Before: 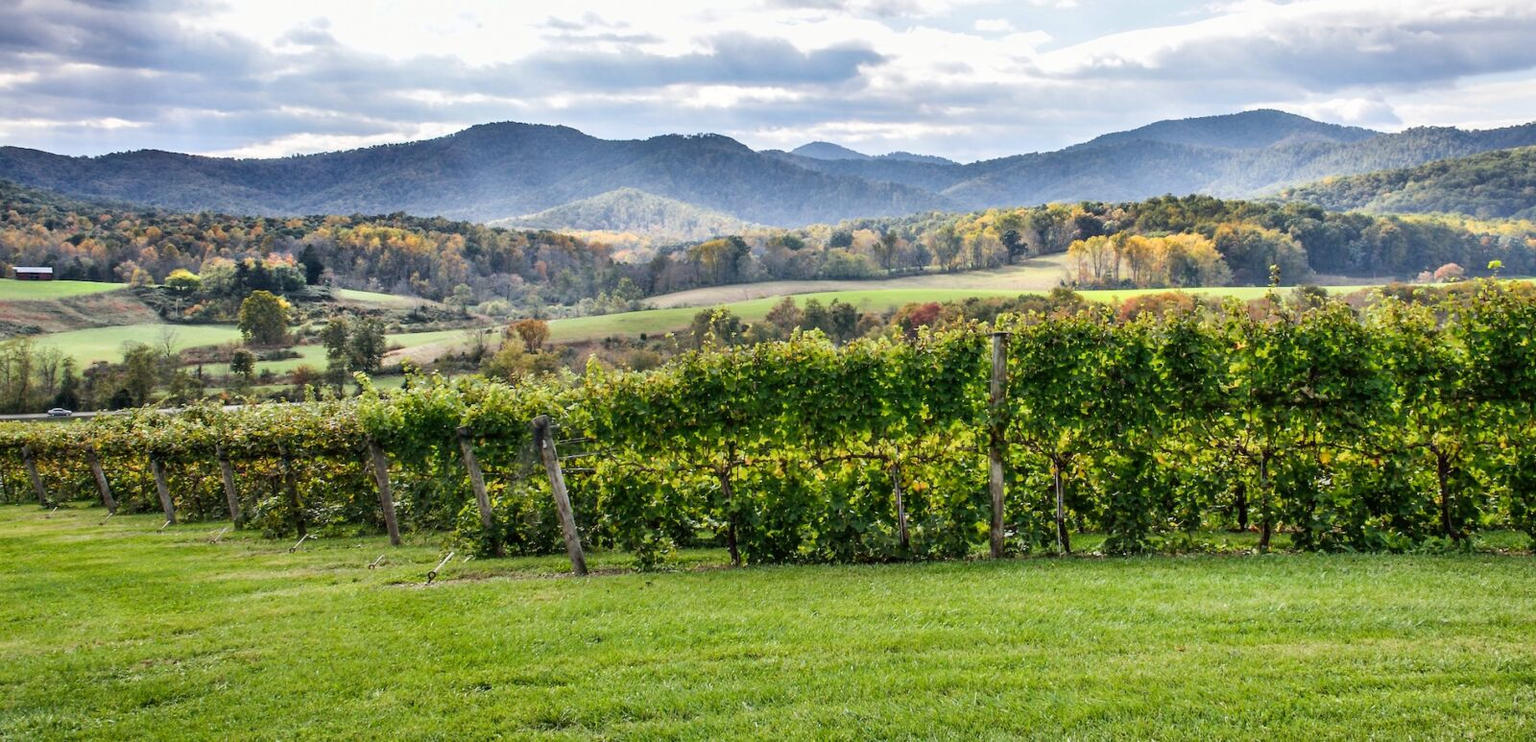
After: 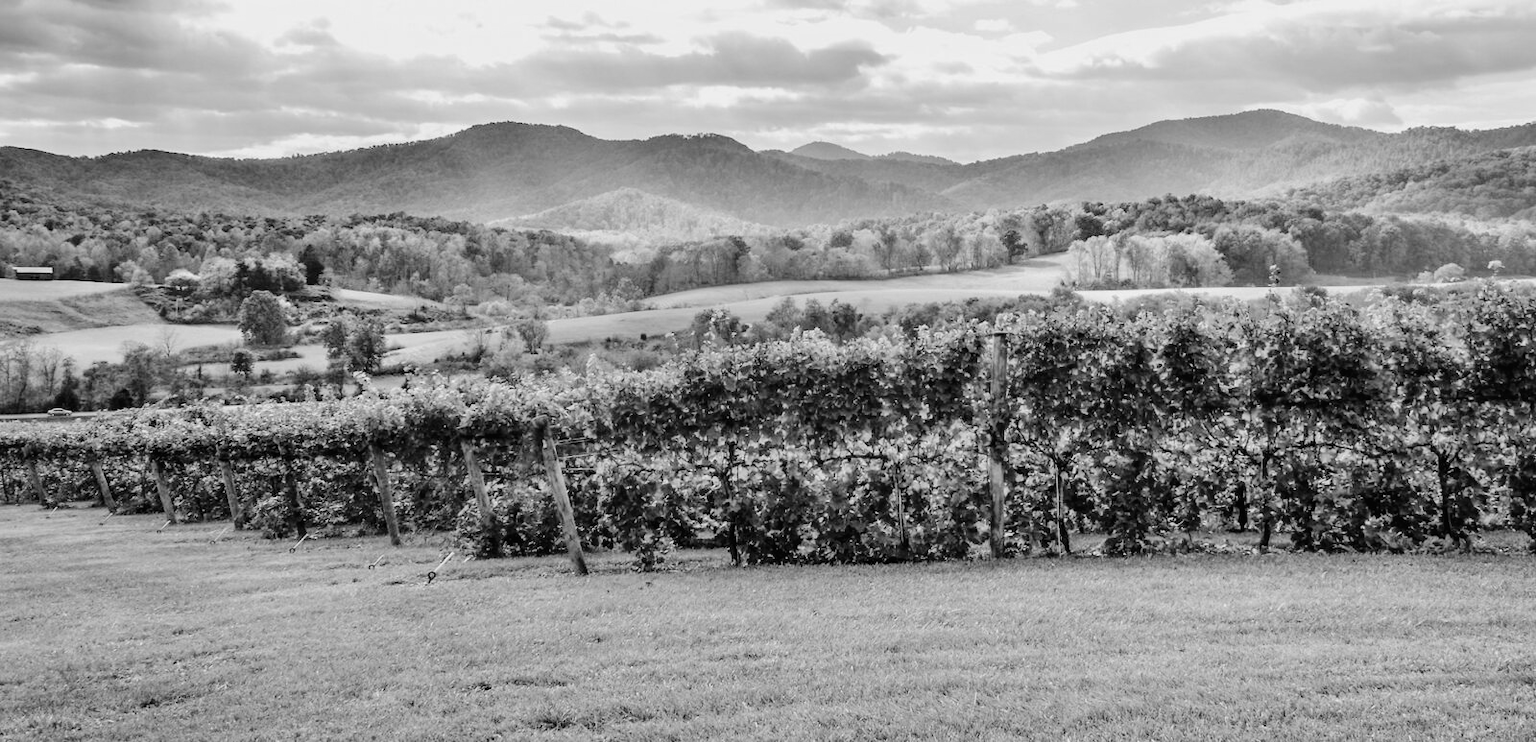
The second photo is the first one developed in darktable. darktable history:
monochrome: a 30.25, b 92.03
tone curve: curves: ch0 [(0, 0) (0.003, 0.011) (0.011, 0.012) (0.025, 0.013) (0.044, 0.023) (0.069, 0.04) (0.1, 0.06) (0.136, 0.094) (0.177, 0.145) (0.224, 0.213) (0.277, 0.301) (0.335, 0.389) (0.399, 0.473) (0.468, 0.554) (0.543, 0.627) (0.623, 0.694) (0.709, 0.763) (0.801, 0.83) (0.898, 0.906) (1, 1)], preserve colors none
